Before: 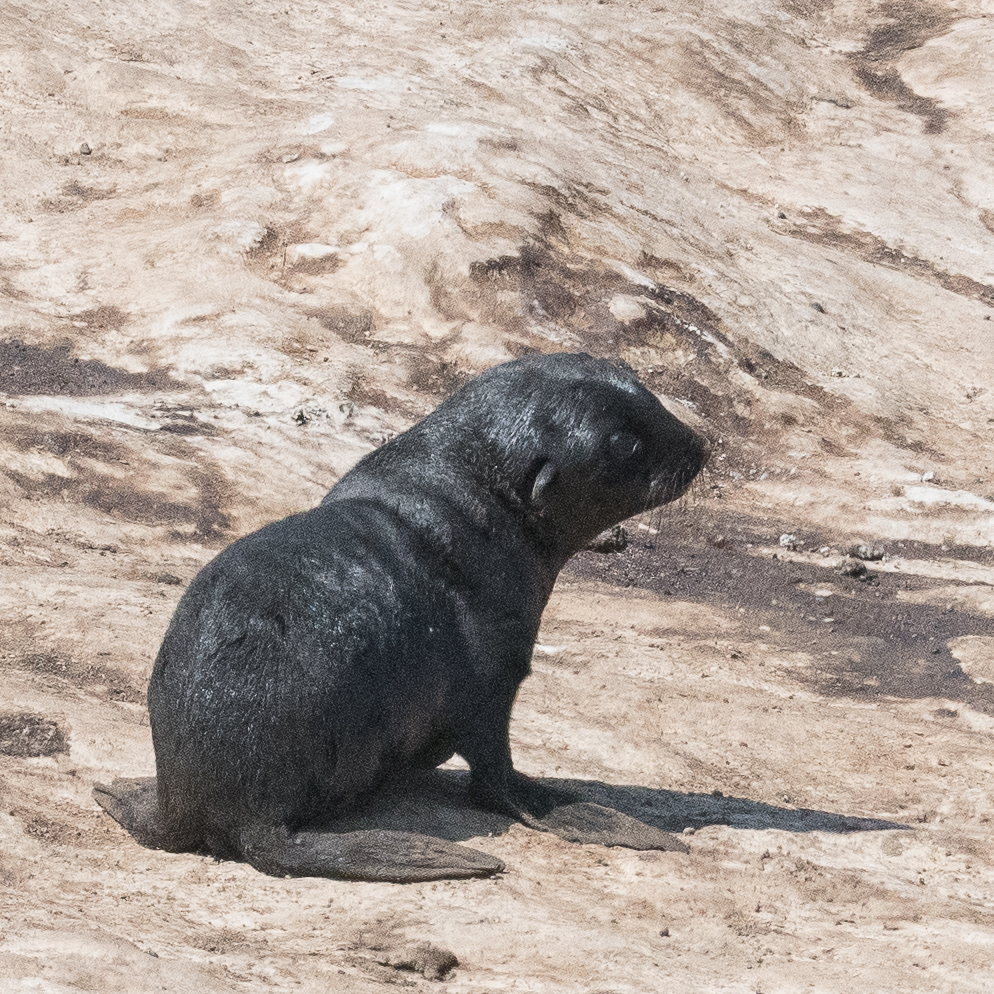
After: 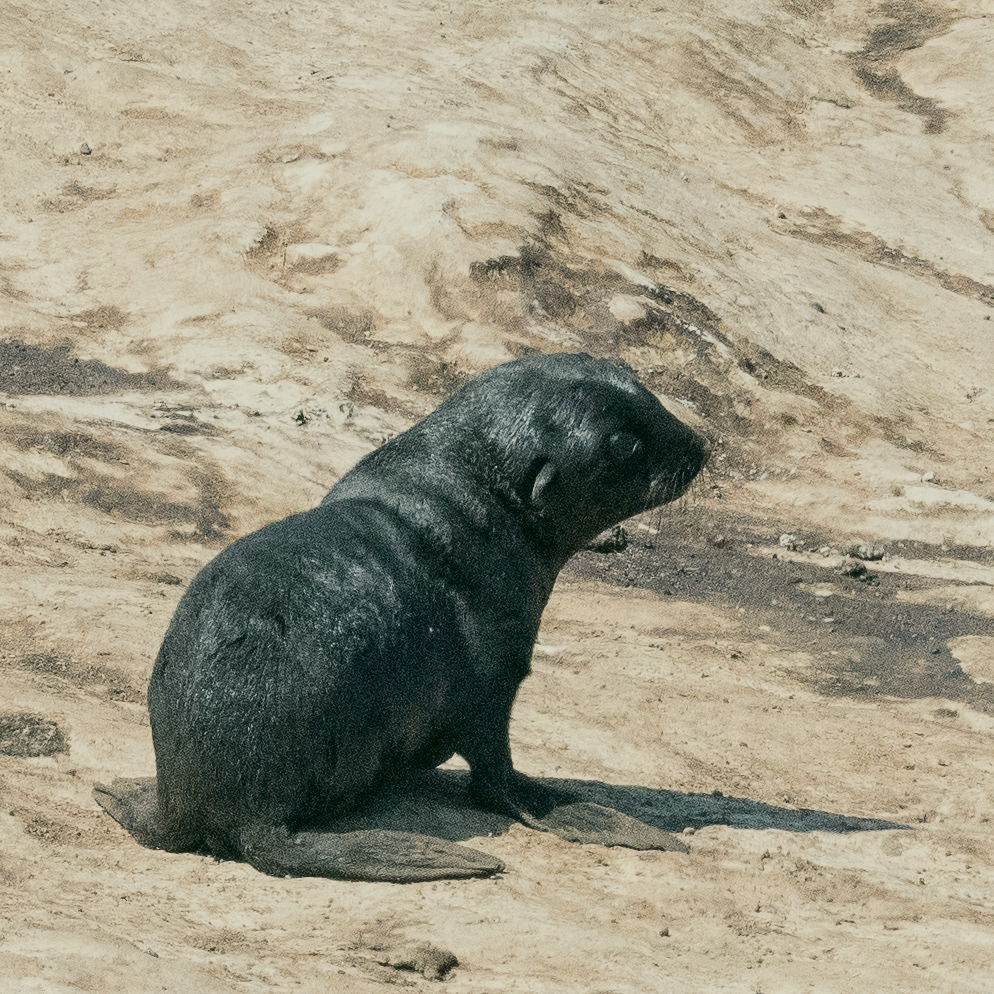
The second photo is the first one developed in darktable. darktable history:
tone equalizer: on, module defaults
color correction: highlights a* -0.482, highlights b* 9.48, shadows a* -9.48, shadows b* 0.803
filmic rgb: white relative exposure 3.8 EV, hardness 4.35
